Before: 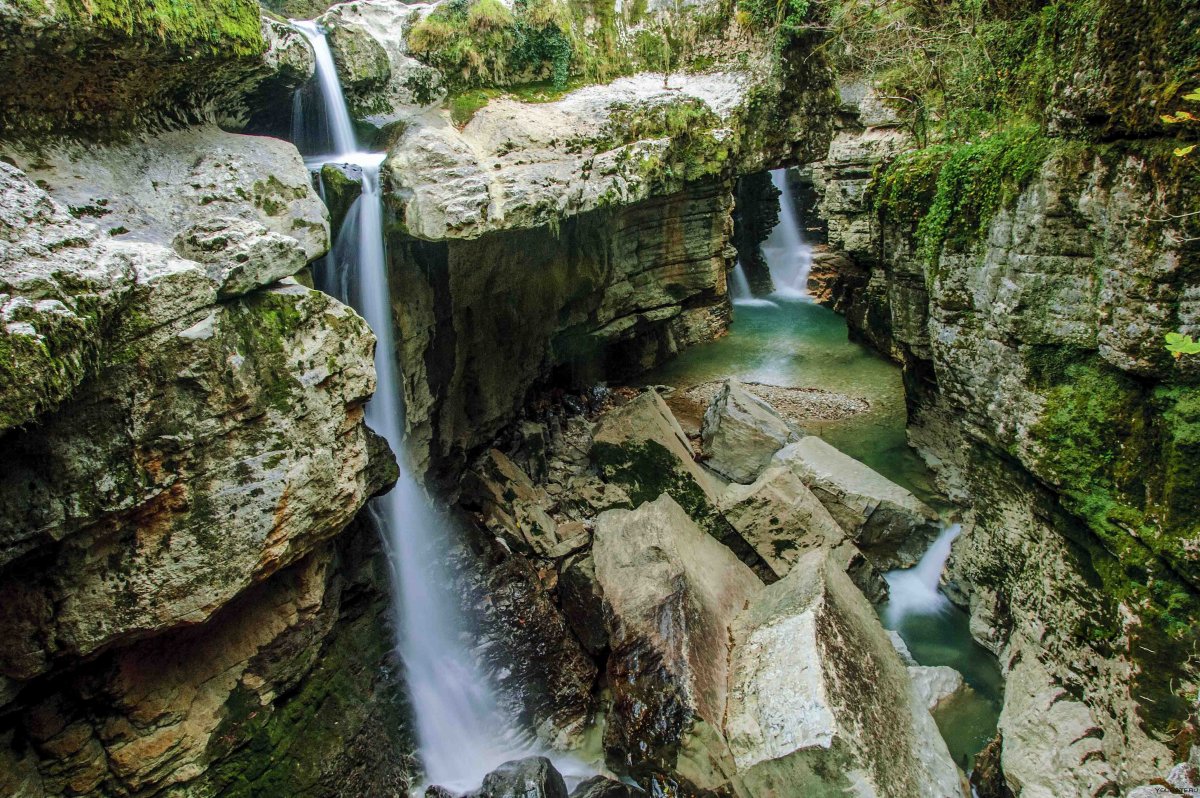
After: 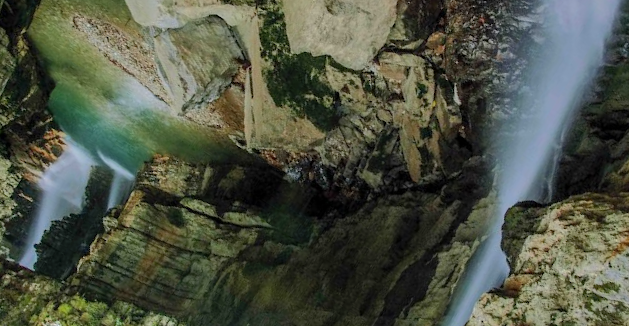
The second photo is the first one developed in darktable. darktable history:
crop and rotate: angle 147.87°, left 9.183%, top 15.569%, right 4.481%, bottom 17.156%
shadows and highlights: shadows 39.75, highlights -59.69
